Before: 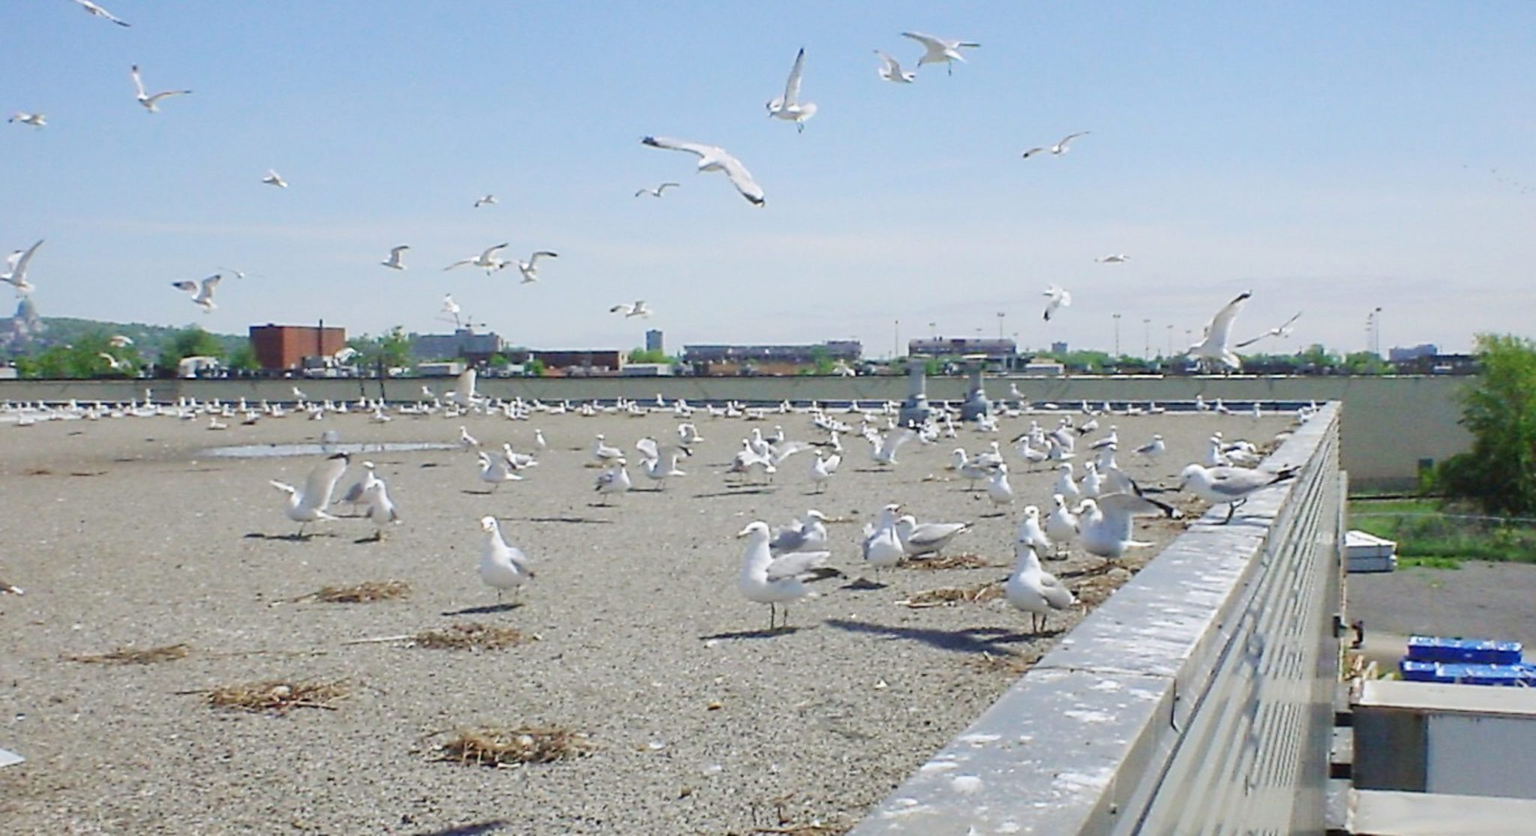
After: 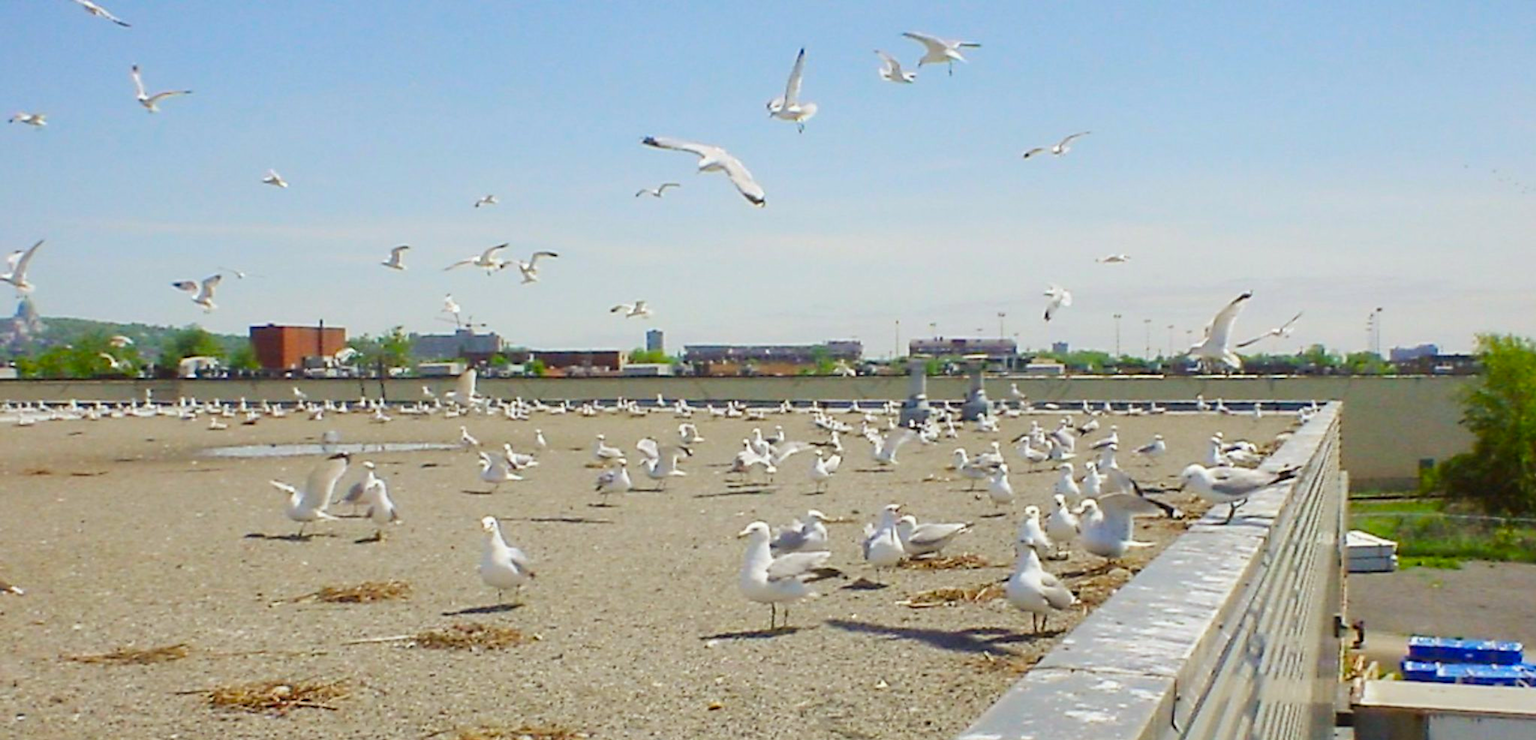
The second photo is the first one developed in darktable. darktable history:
crop and rotate: top 0%, bottom 11.394%
exposure: exposure -0.04 EV, compensate exposure bias true, compensate highlight preservation false
color balance rgb: power › chroma 2.515%, power › hue 68.11°, linear chroma grading › global chroma 15.536%, perceptual saturation grading › global saturation 19.656%, global vibrance 2.898%
